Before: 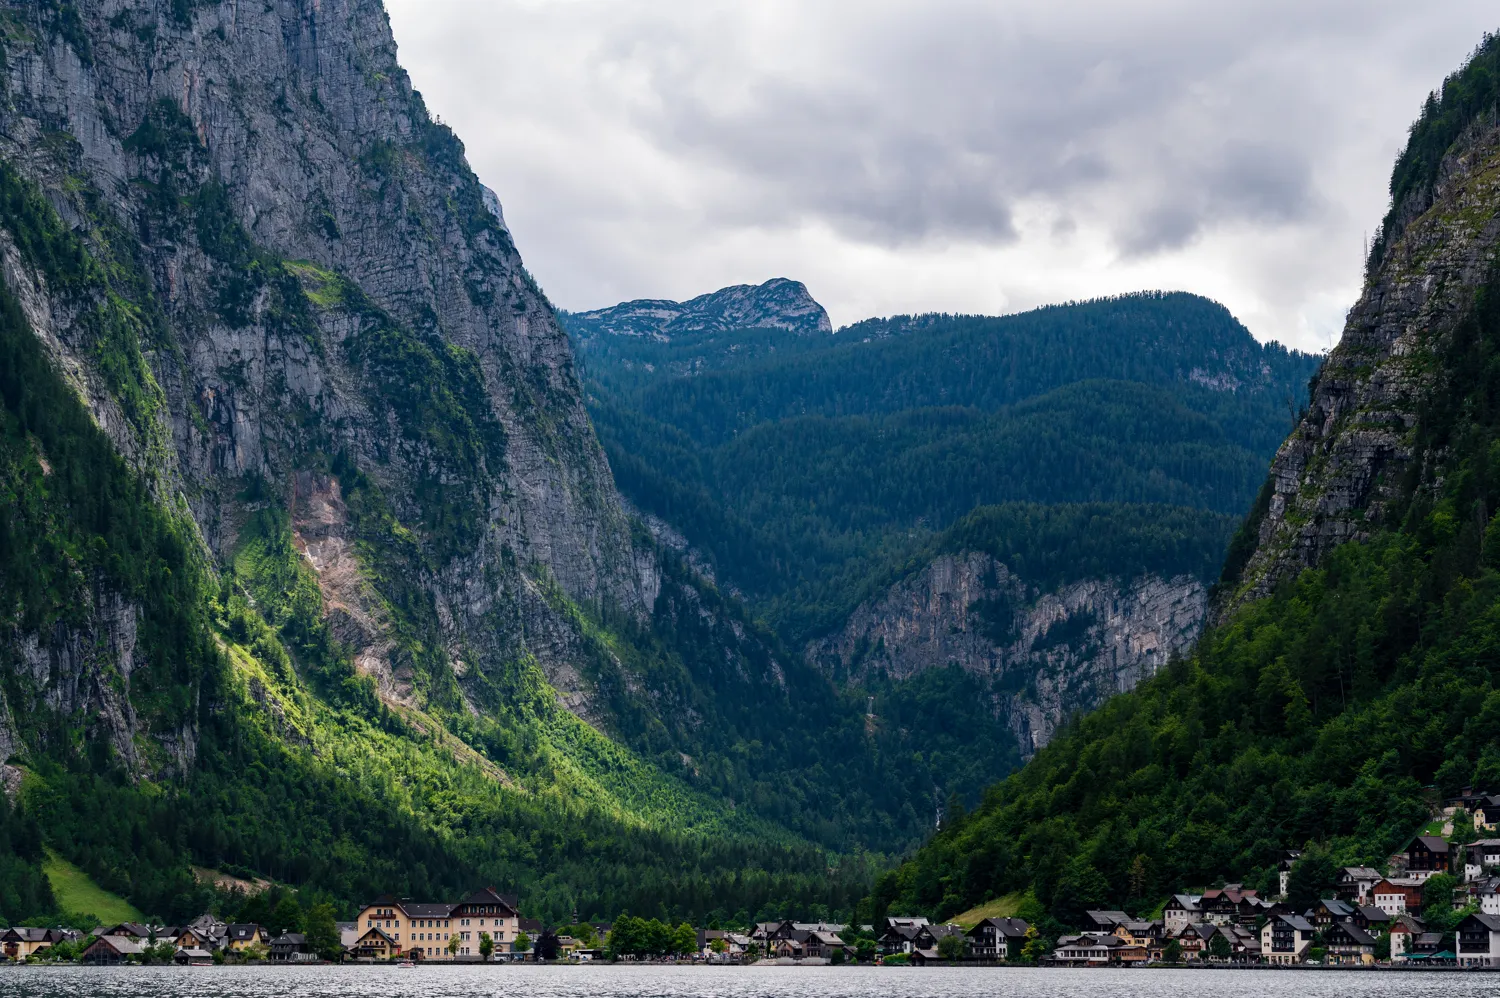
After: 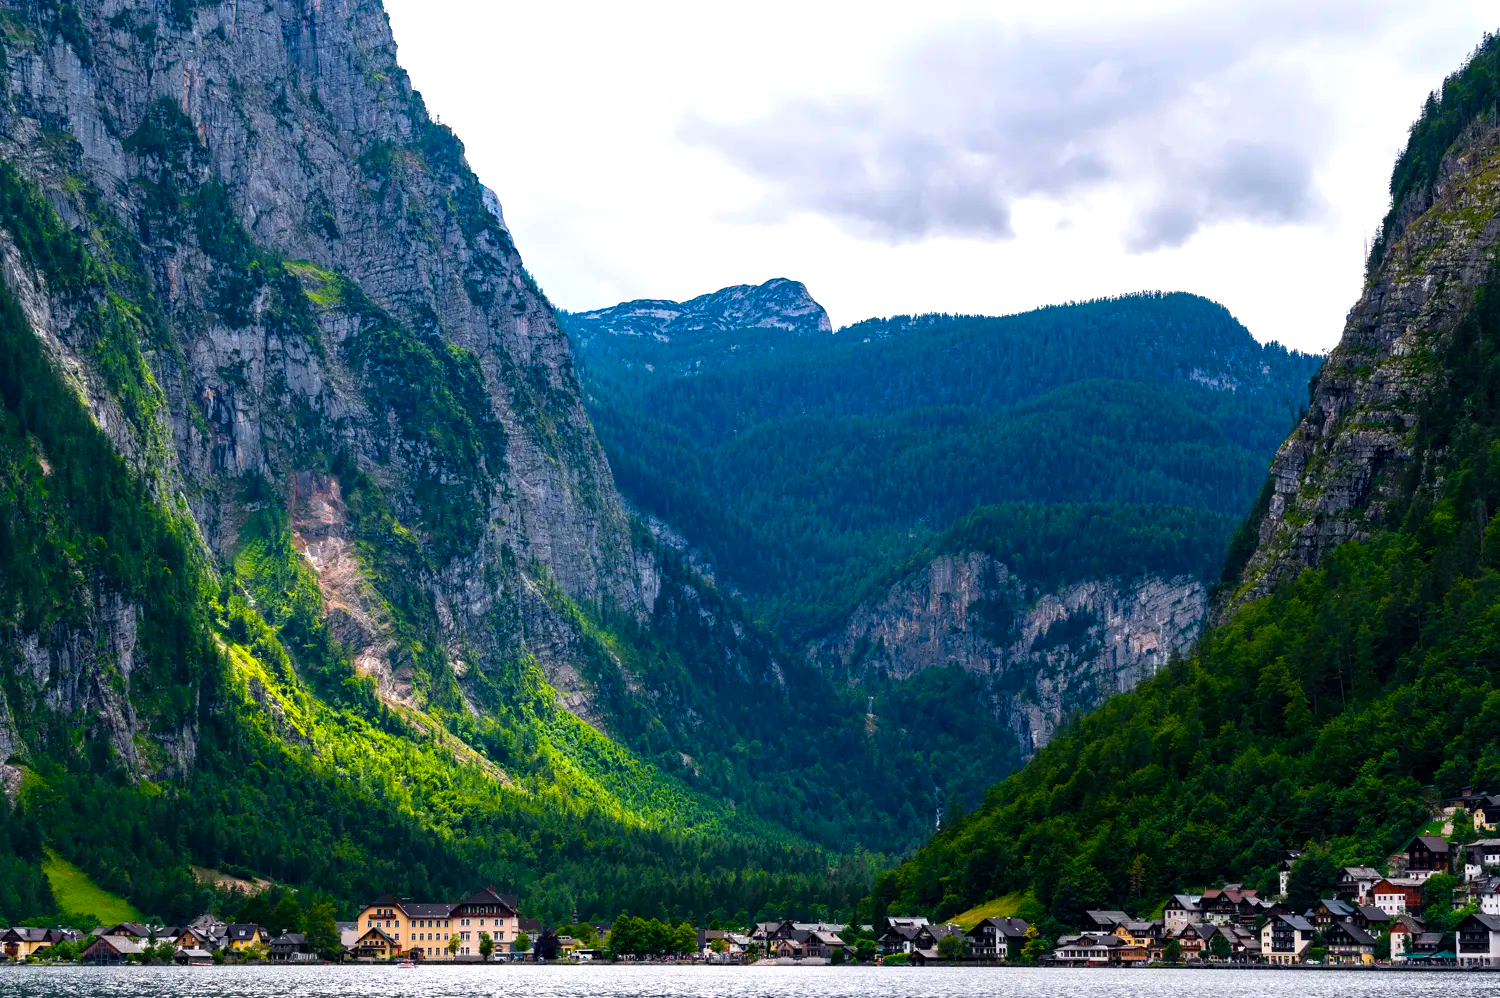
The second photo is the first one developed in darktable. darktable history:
color balance rgb: linear chroma grading › global chroma 18.449%, perceptual saturation grading › global saturation 30.503%, perceptual brilliance grading › global brilliance 17.389%
